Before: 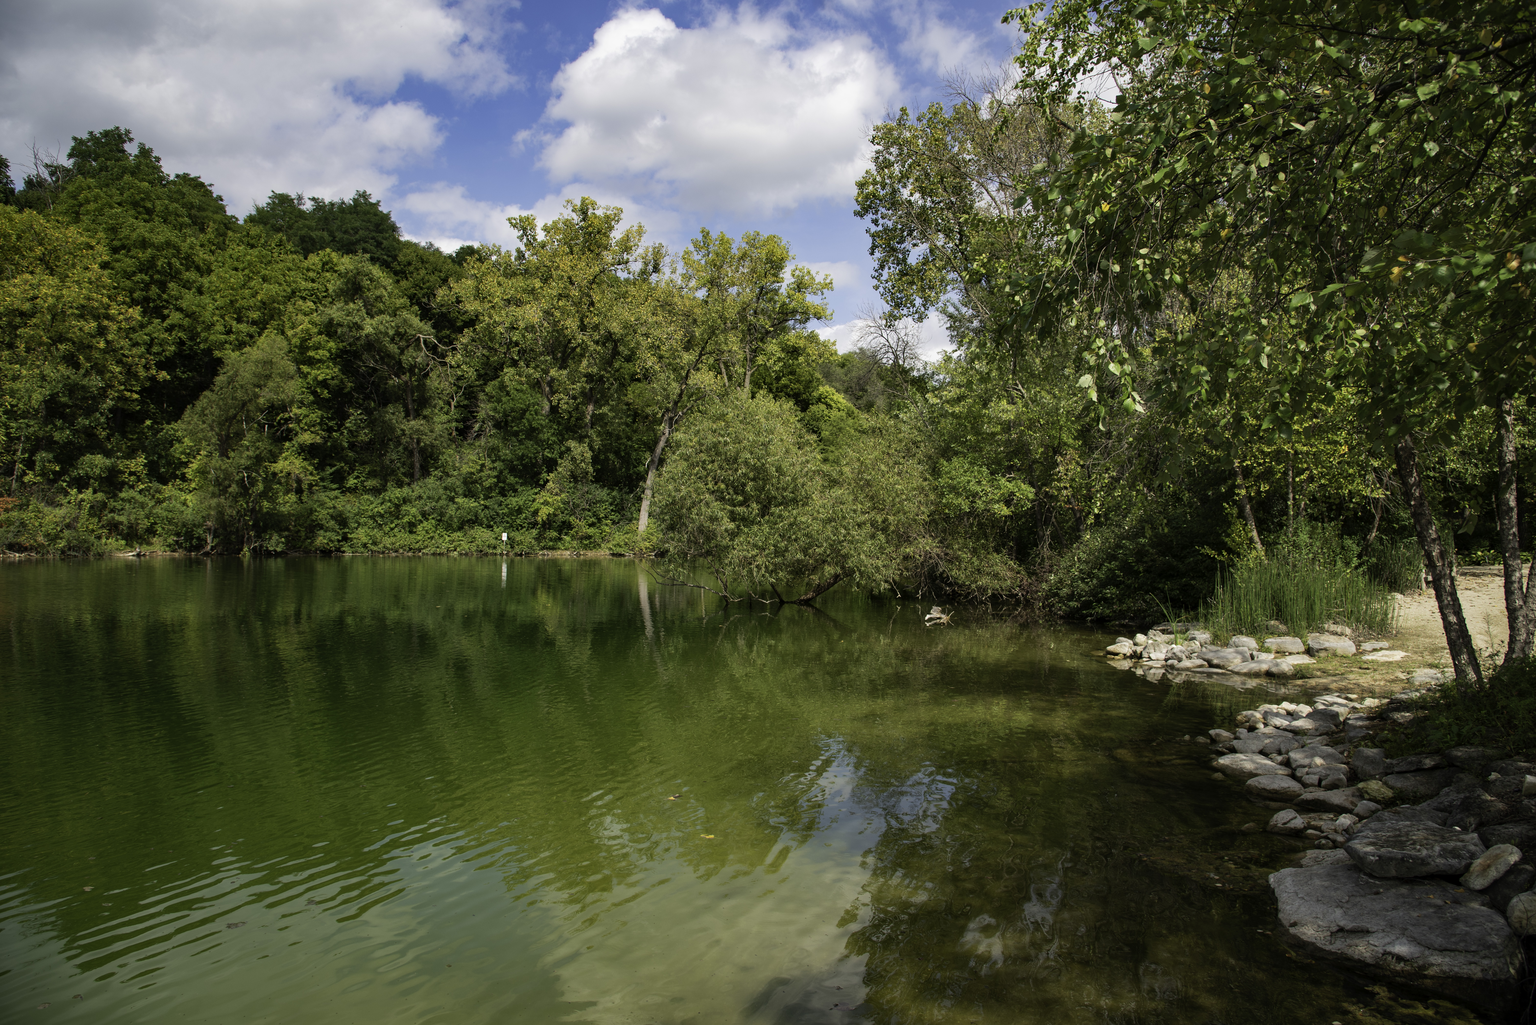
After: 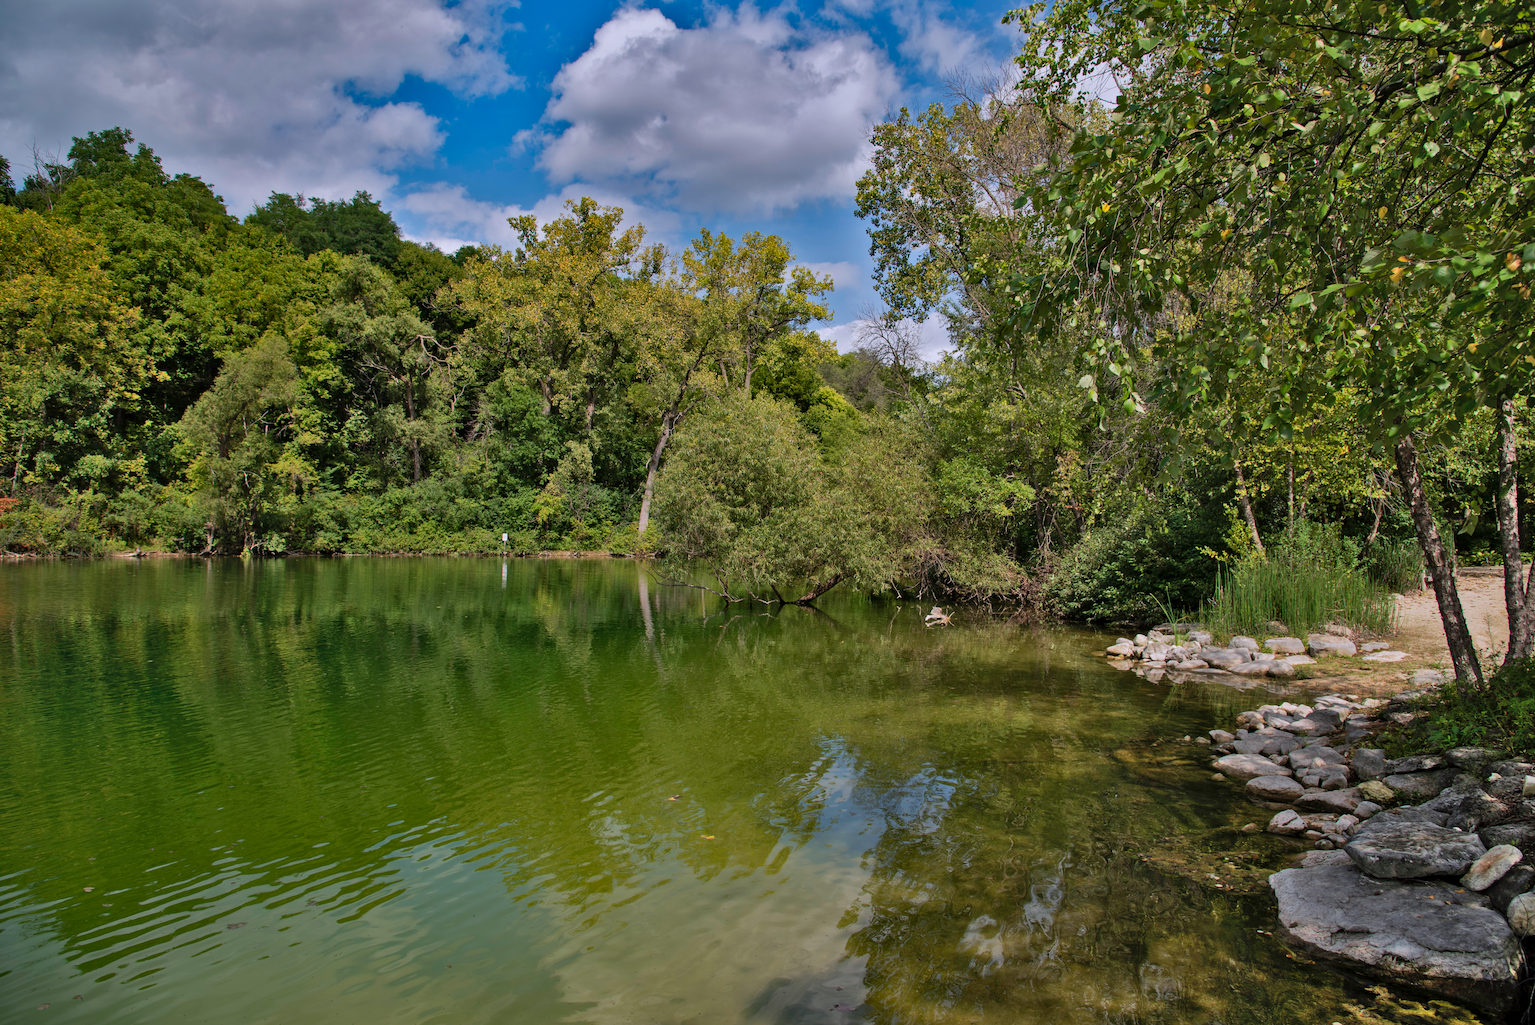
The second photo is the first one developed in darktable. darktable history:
white balance: red 1.009, blue 1.027
shadows and highlights: shadows 80.73, white point adjustment -9.07, highlights -61.46, soften with gaussian
color calibration: illuminant as shot in camera, x 0.358, y 0.373, temperature 4628.91 K
